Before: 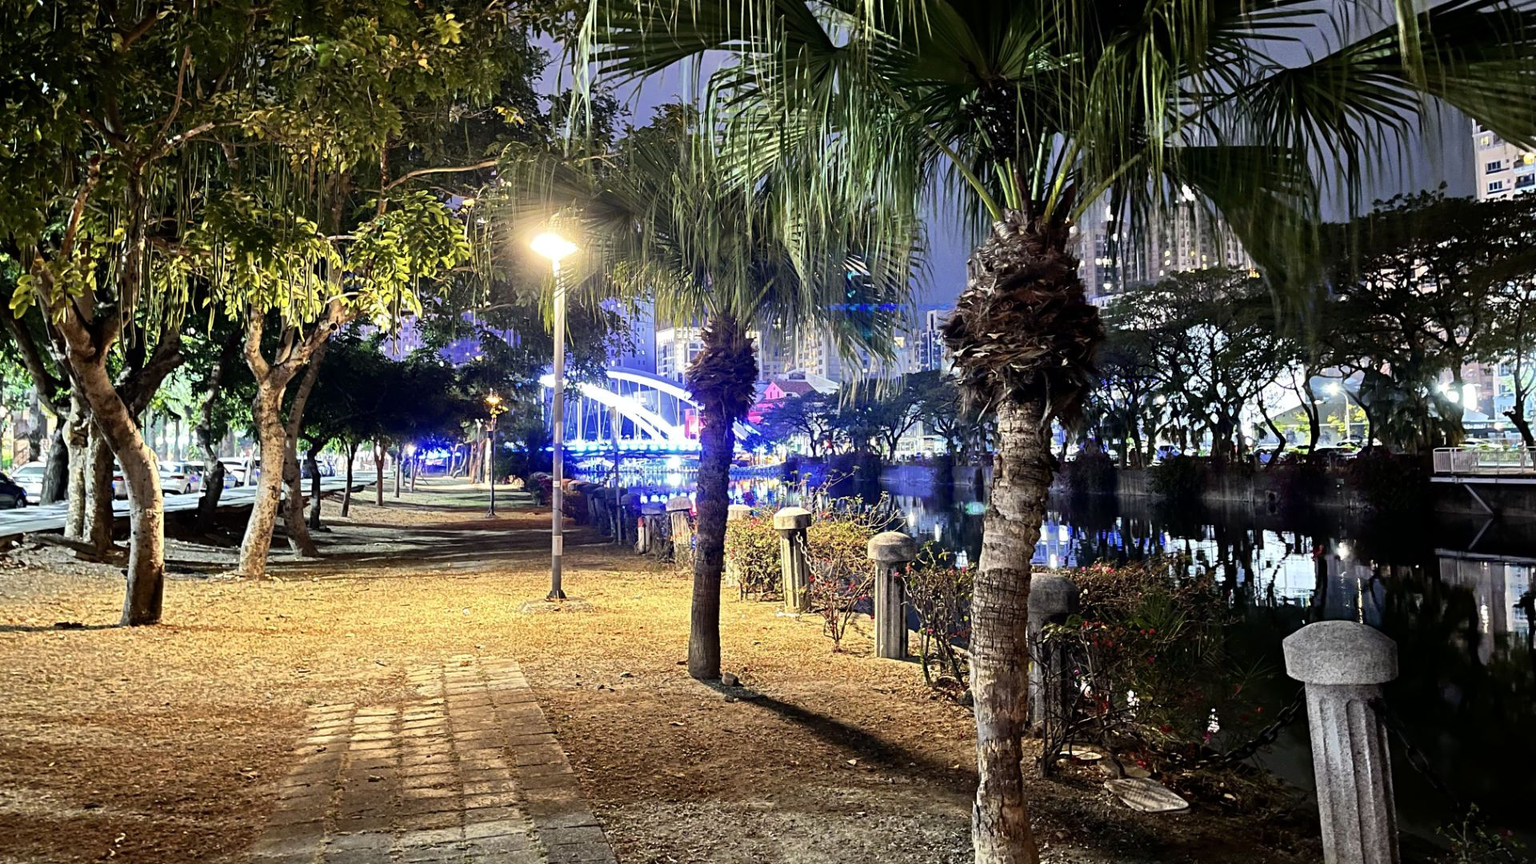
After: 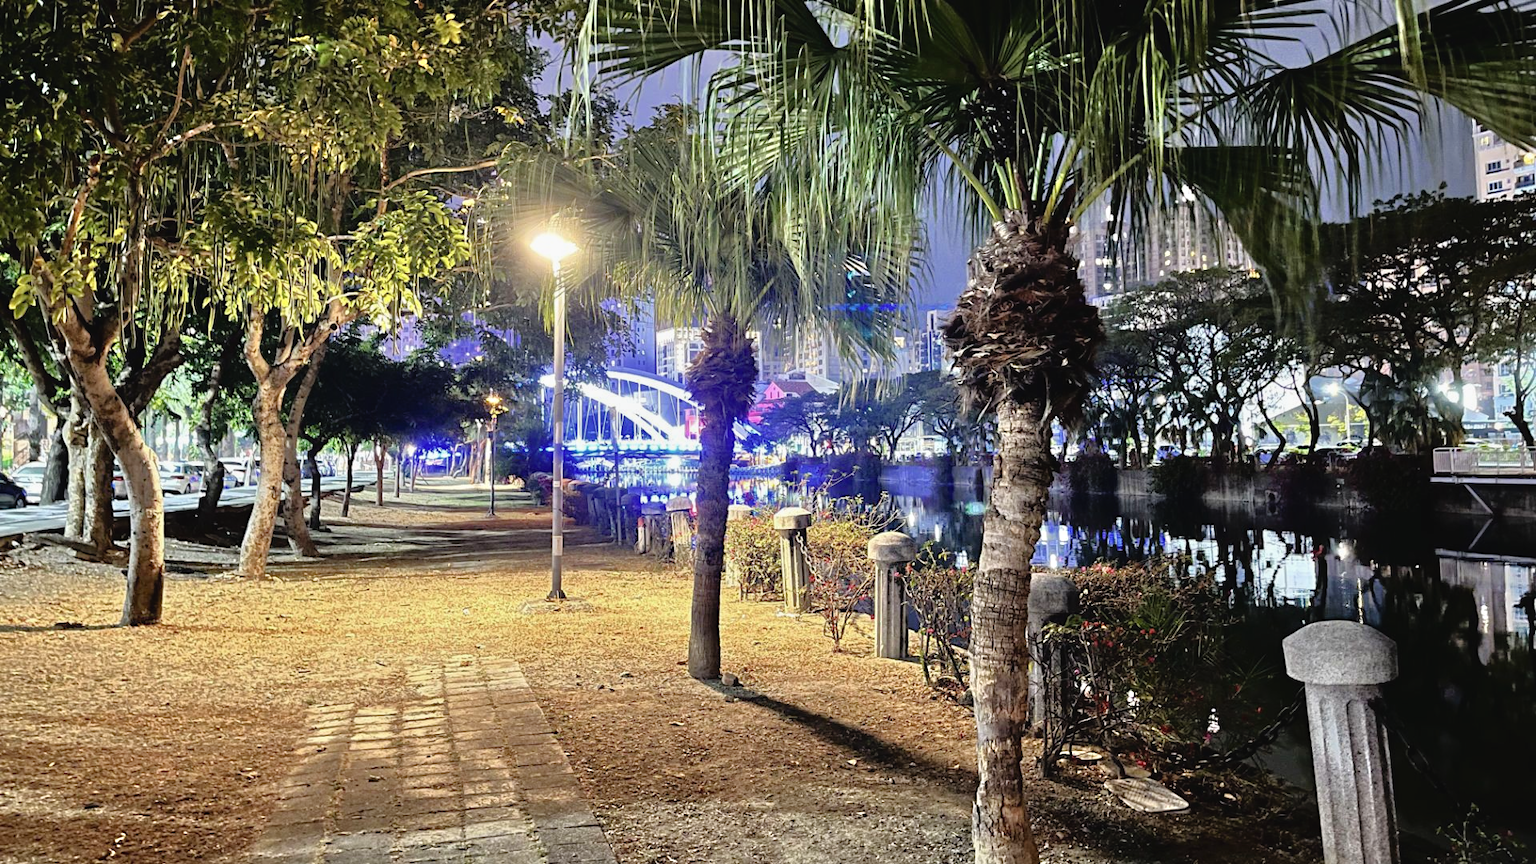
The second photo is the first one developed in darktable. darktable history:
tone equalizer: -7 EV 0.15 EV, -6 EV 0.6 EV, -5 EV 1.15 EV, -4 EV 1.33 EV, -3 EV 1.15 EV, -2 EV 0.6 EV, -1 EV 0.15 EV, mask exposure compensation -0.5 EV
contrast brightness saturation: contrast -0.08, brightness -0.04, saturation -0.11
